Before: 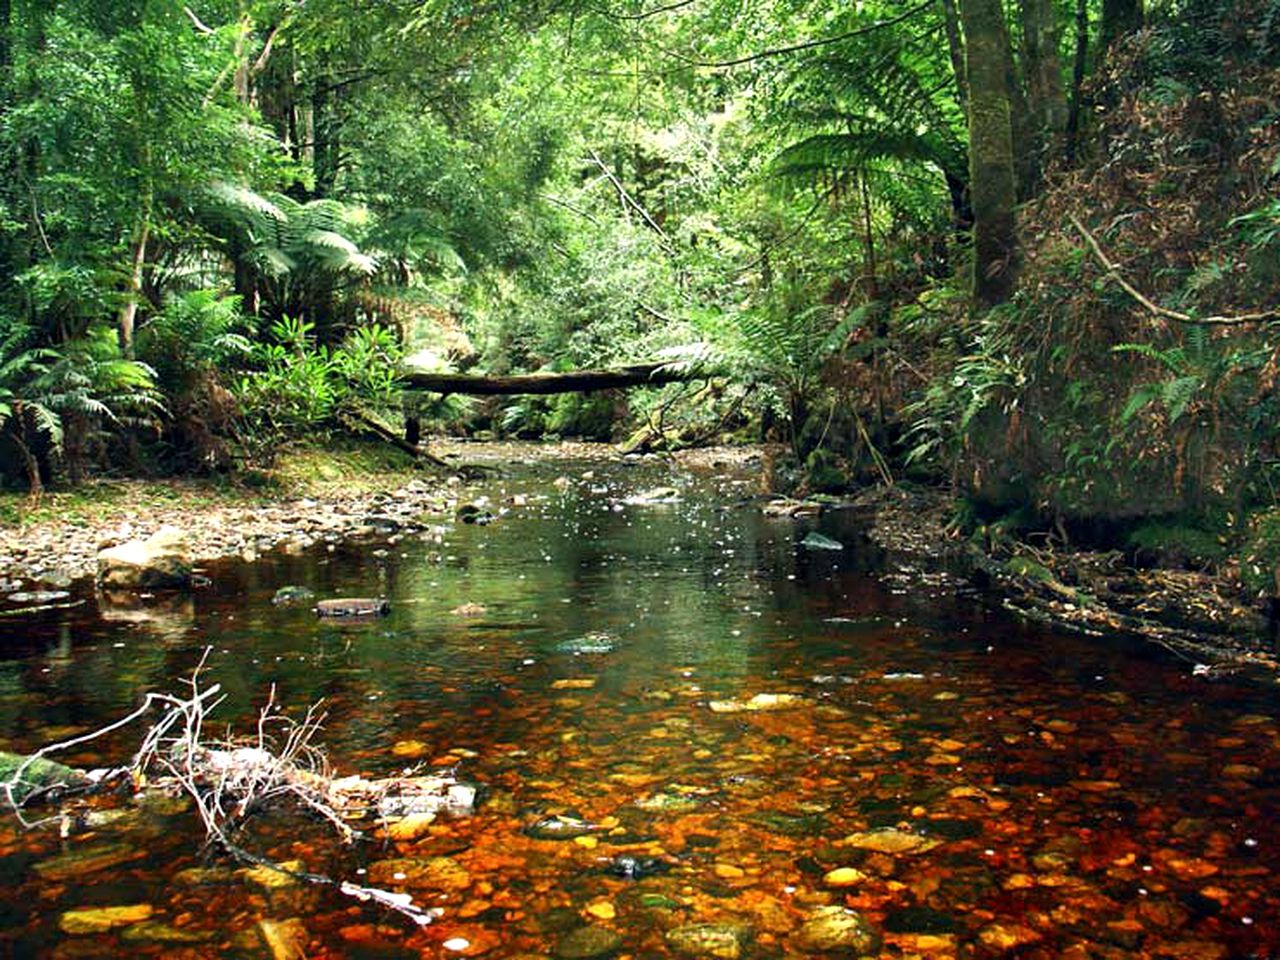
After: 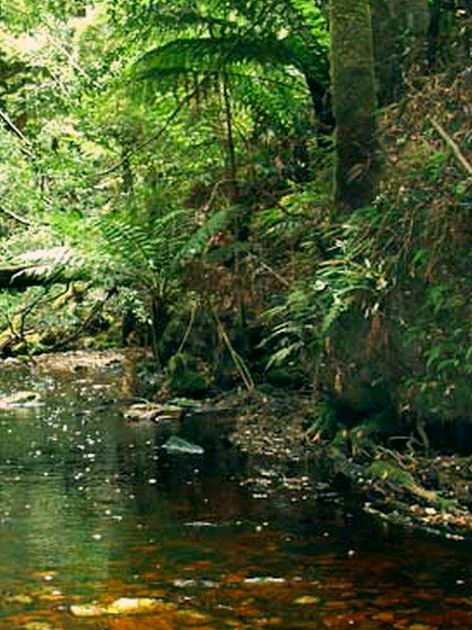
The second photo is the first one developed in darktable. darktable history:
crop and rotate: left 49.936%, top 10.094%, right 13.136%, bottom 24.256%
color correction: highlights a* 4.02, highlights b* 4.98, shadows a* -7.55, shadows b* 4.98
shadows and highlights: shadows 25, white point adjustment -3, highlights -30
